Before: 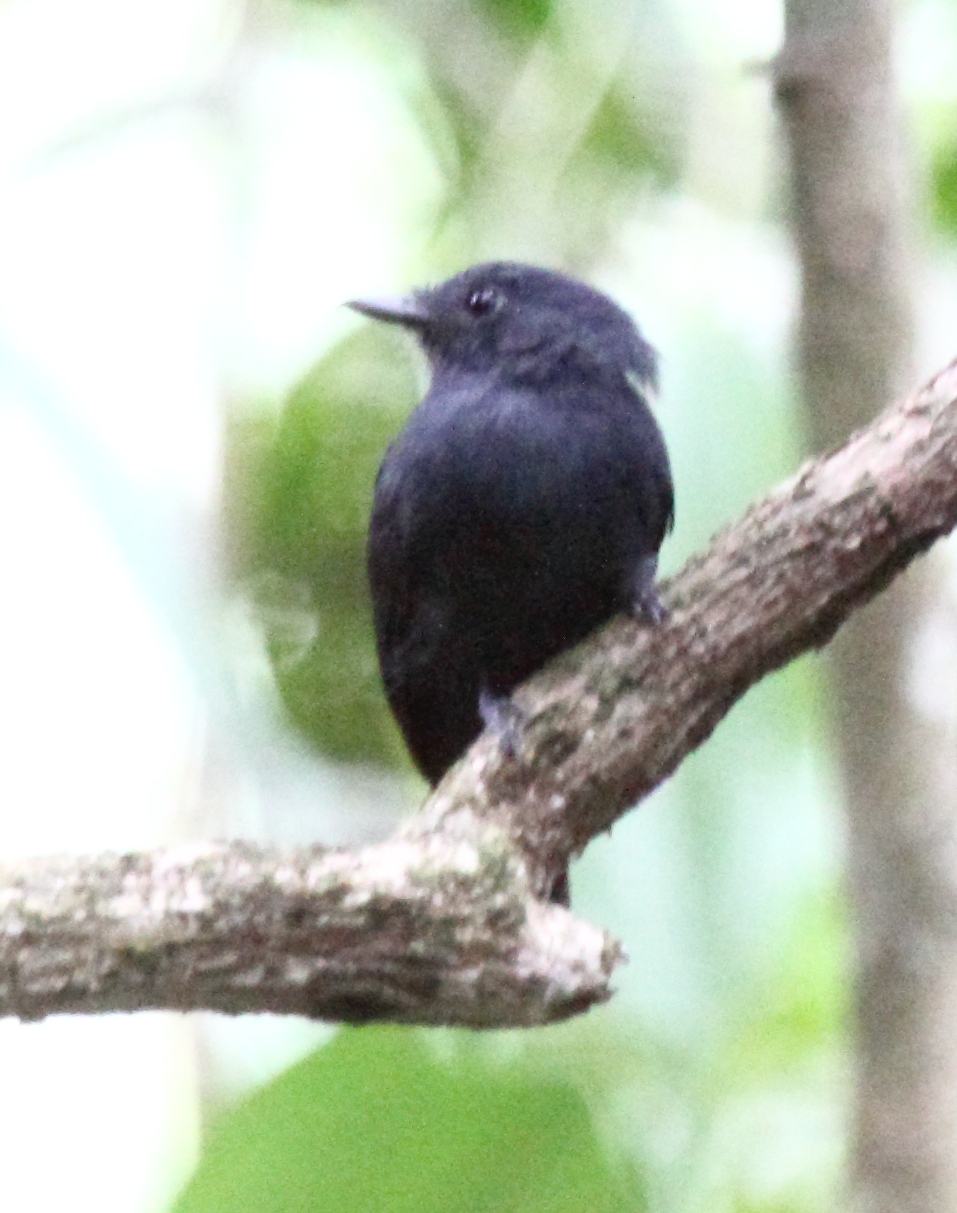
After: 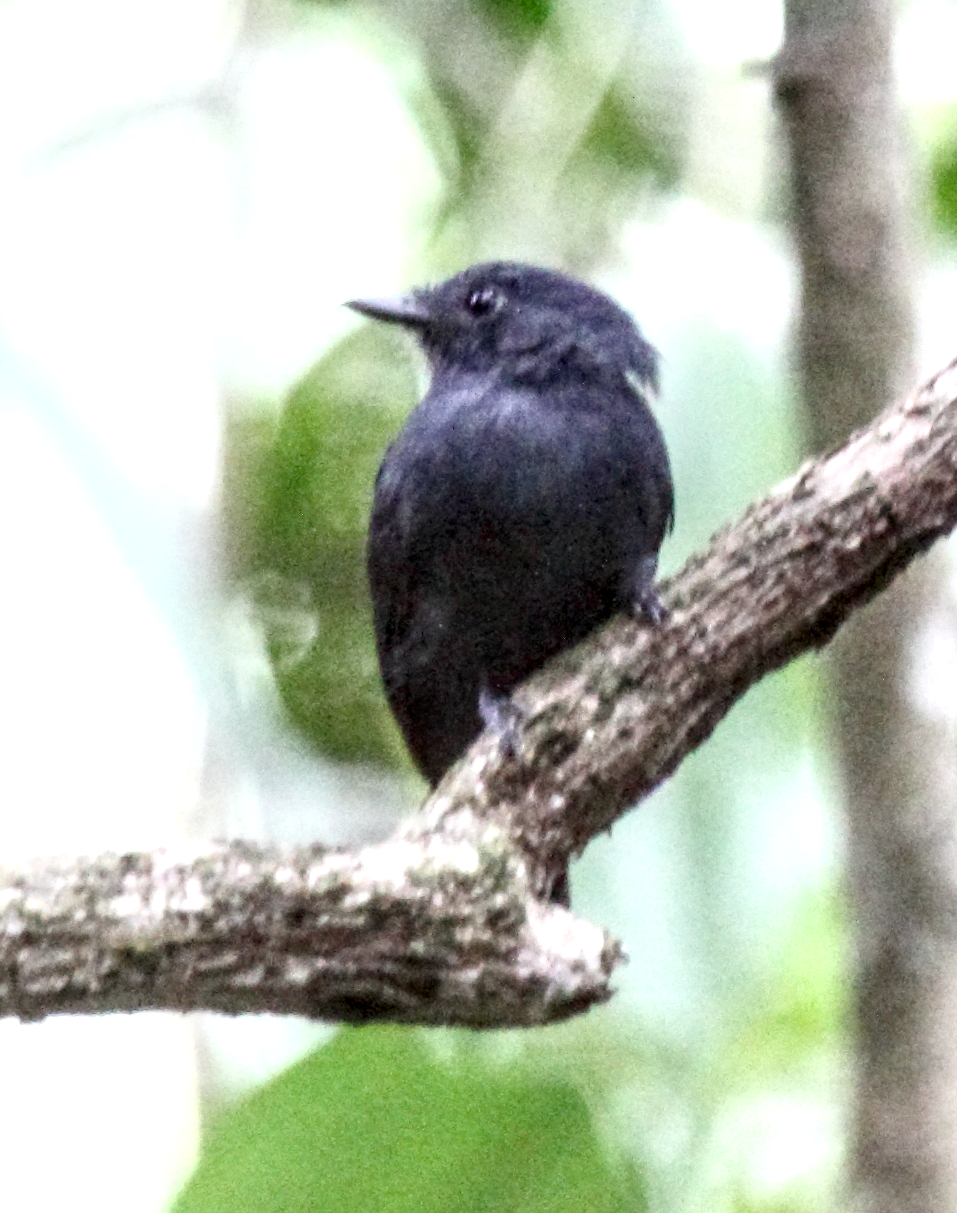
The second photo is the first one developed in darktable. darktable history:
local contrast: highlights 0%, shadows 0%, detail 182%
white balance: emerald 1
